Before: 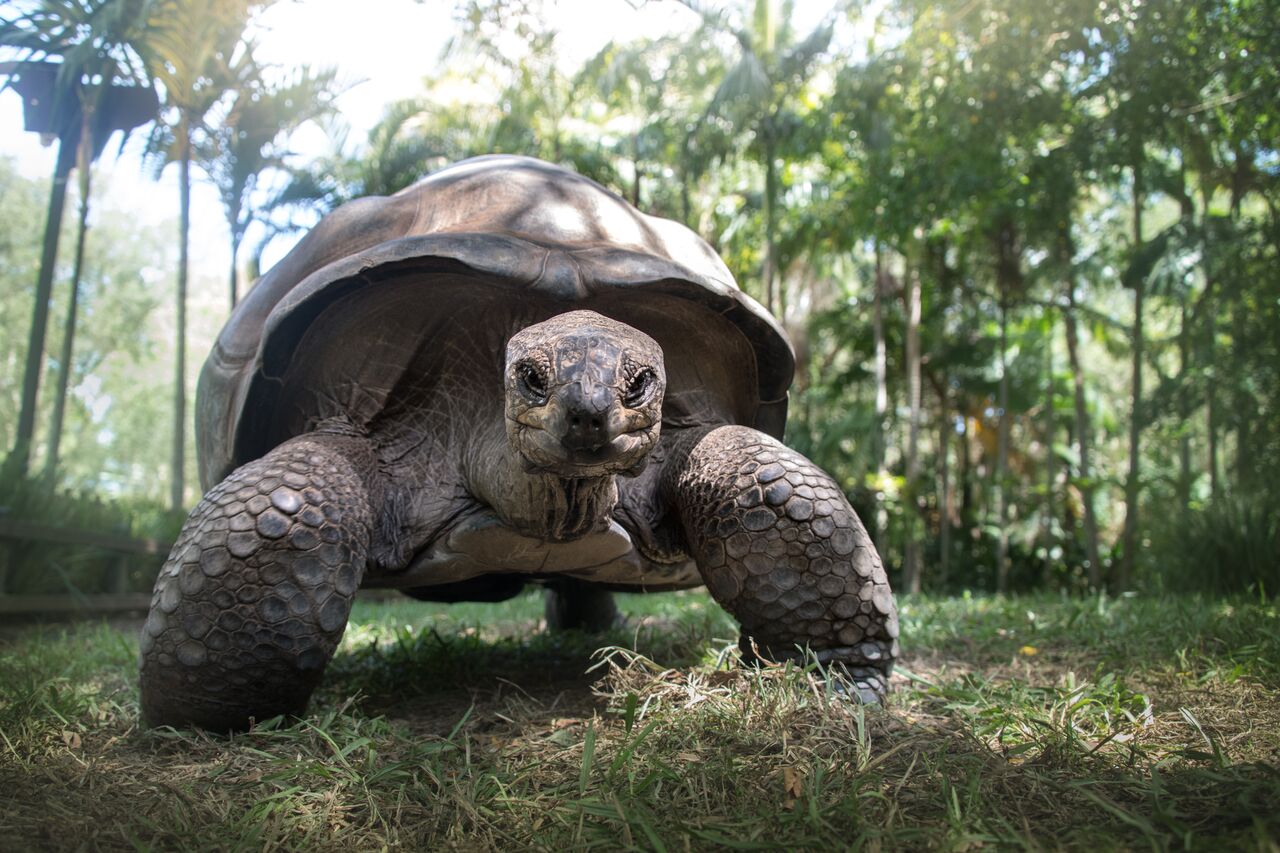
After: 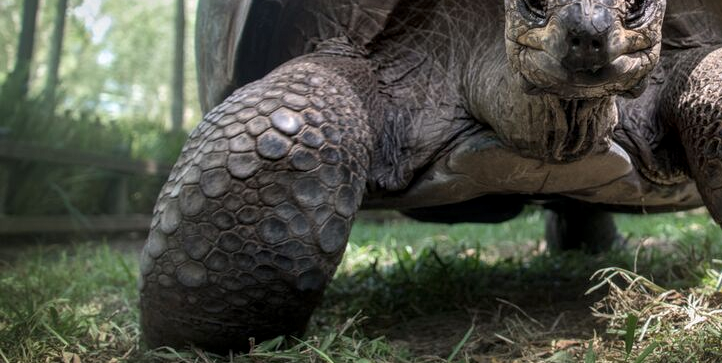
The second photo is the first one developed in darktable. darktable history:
local contrast: on, module defaults
crop: top 44.483%, right 43.593%, bottom 12.892%
